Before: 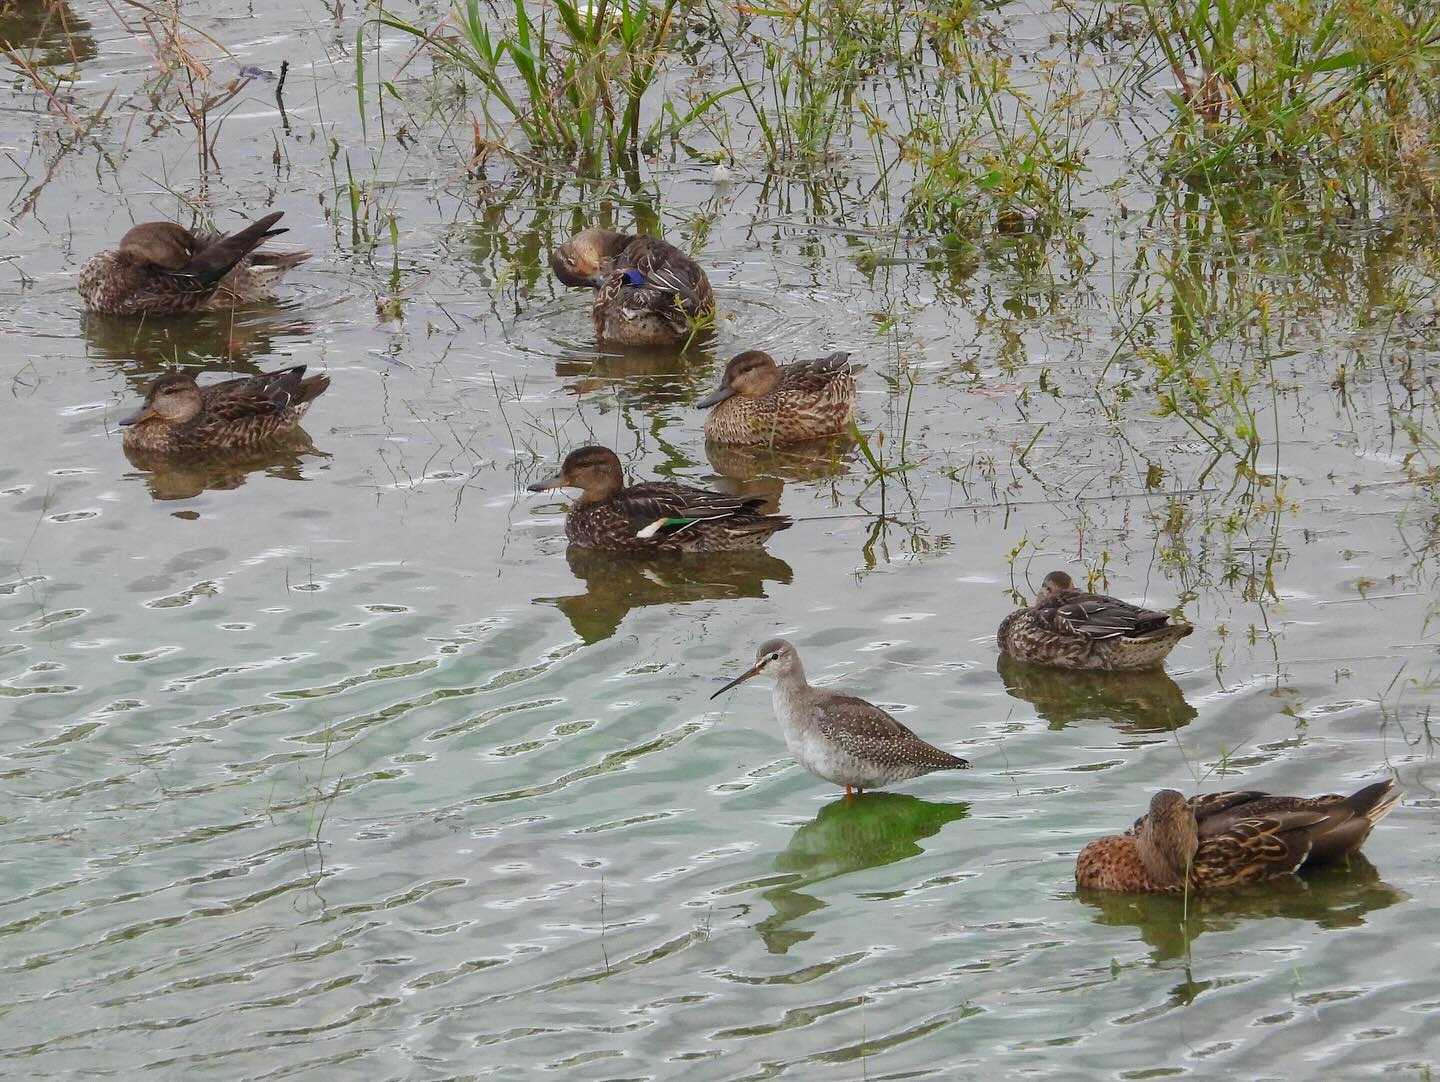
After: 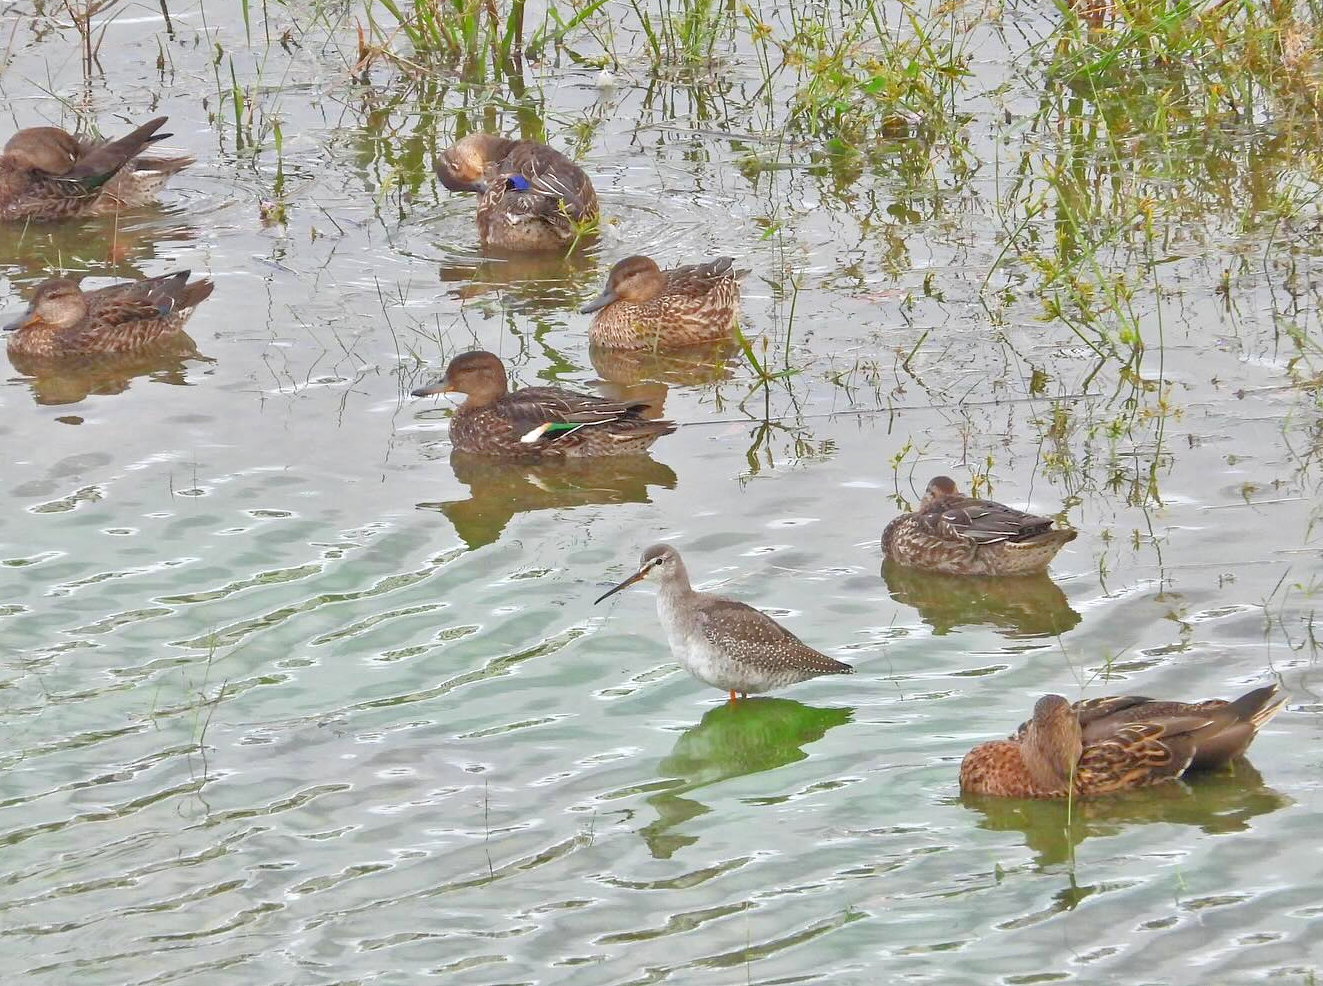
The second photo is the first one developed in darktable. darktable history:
crop and rotate: left 8.119%, top 8.827%
tone equalizer: -8 EV 1.98 EV, -7 EV 1.99 EV, -6 EV 1.99 EV, -5 EV 1.96 EV, -4 EV 2 EV, -3 EV 1.48 EV, -2 EV 0.988 EV, -1 EV 0.524 EV
